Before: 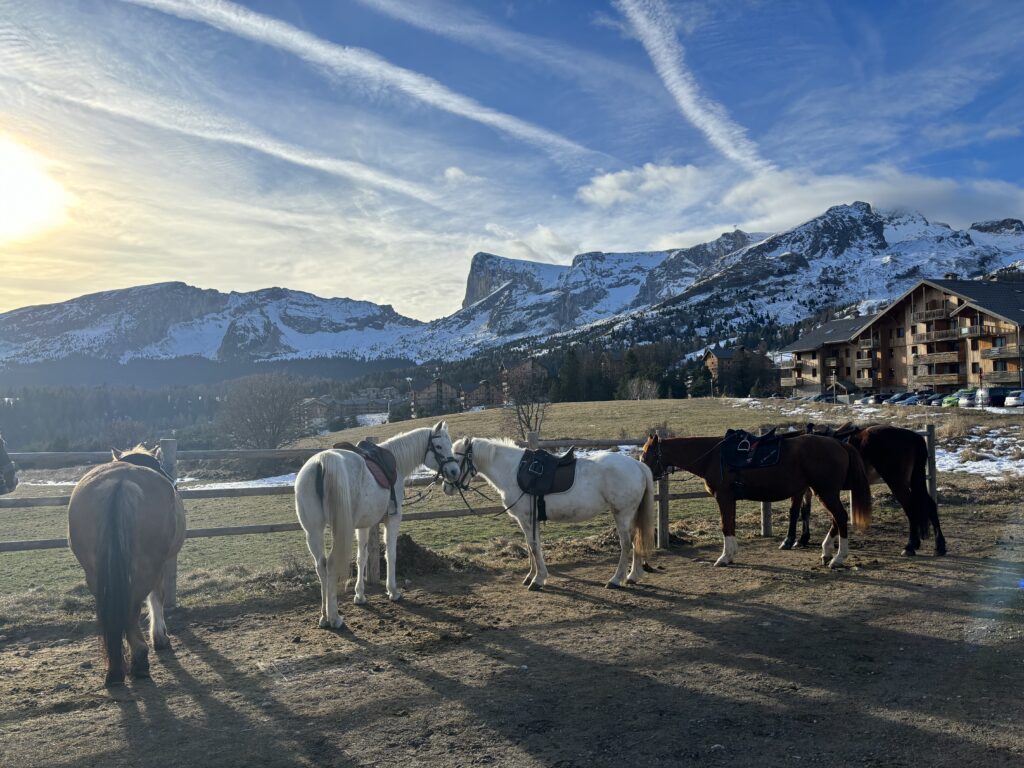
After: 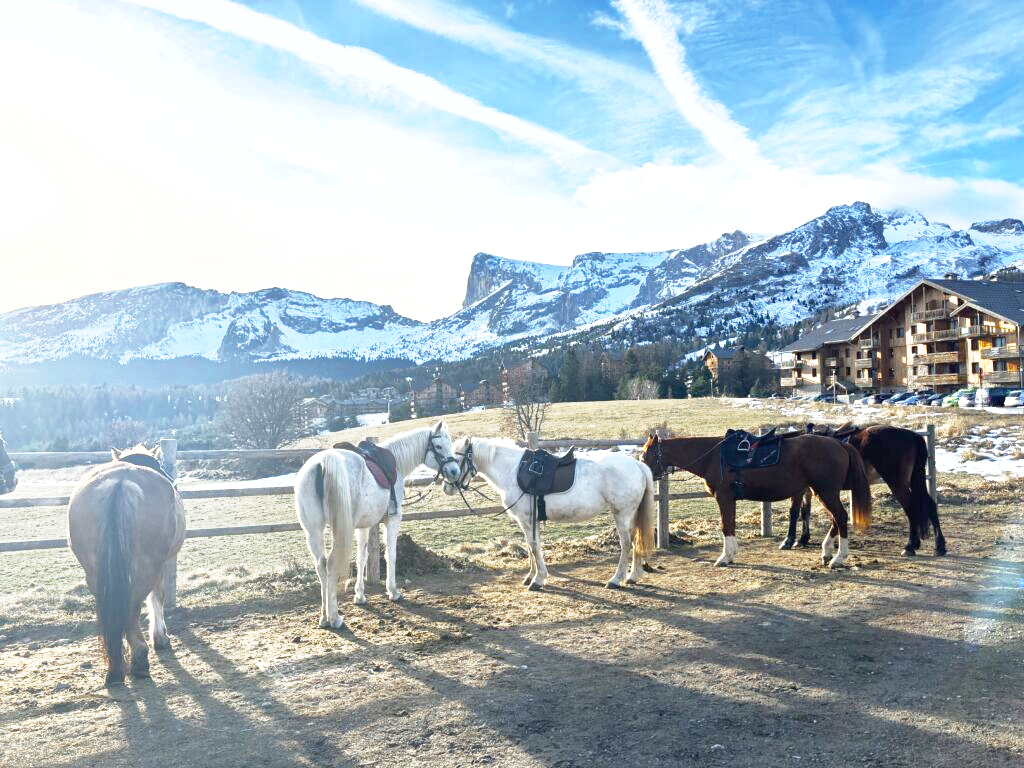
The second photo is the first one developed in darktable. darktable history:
color zones: curves: ch0 [(0.11, 0.396) (0.195, 0.36) (0.25, 0.5) (0.303, 0.412) (0.357, 0.544) (0.75, 0.5) (0.967, 0.328)]; ch1 [(0, 0.468) (0.112, 0.512) (0.202, 0.6) (0.25, 0.5) (0.307, 0.352) (0.357, 0.544) (0.75, 0.5) (0.963, 0.524)]
base curve: curves: ch0 [(0, 0) (0.557, 0.834) (1, 1)], preserve colors none
exposure: black level correction 0, exposure 1.463 EV, compensate highlight preservation false
shadows and highlights: shadows 30.02
